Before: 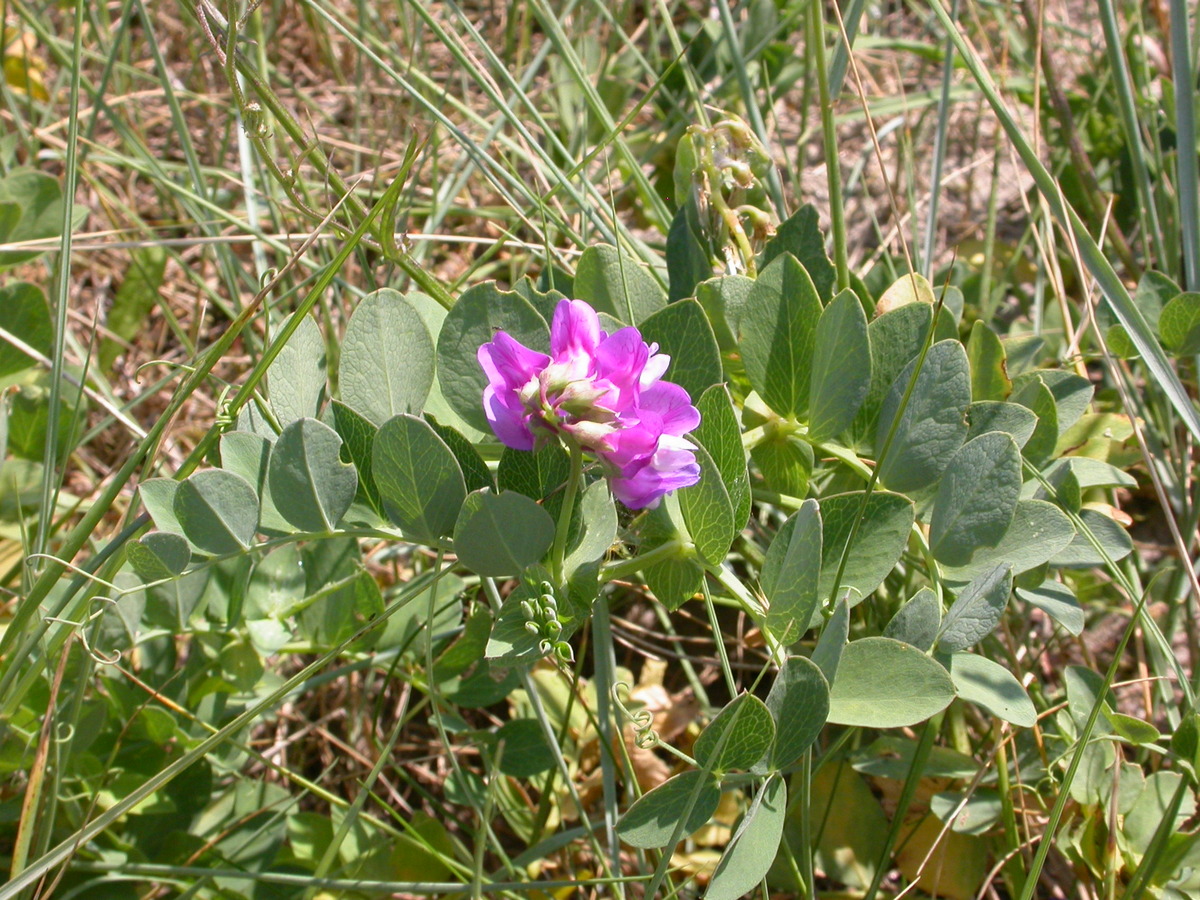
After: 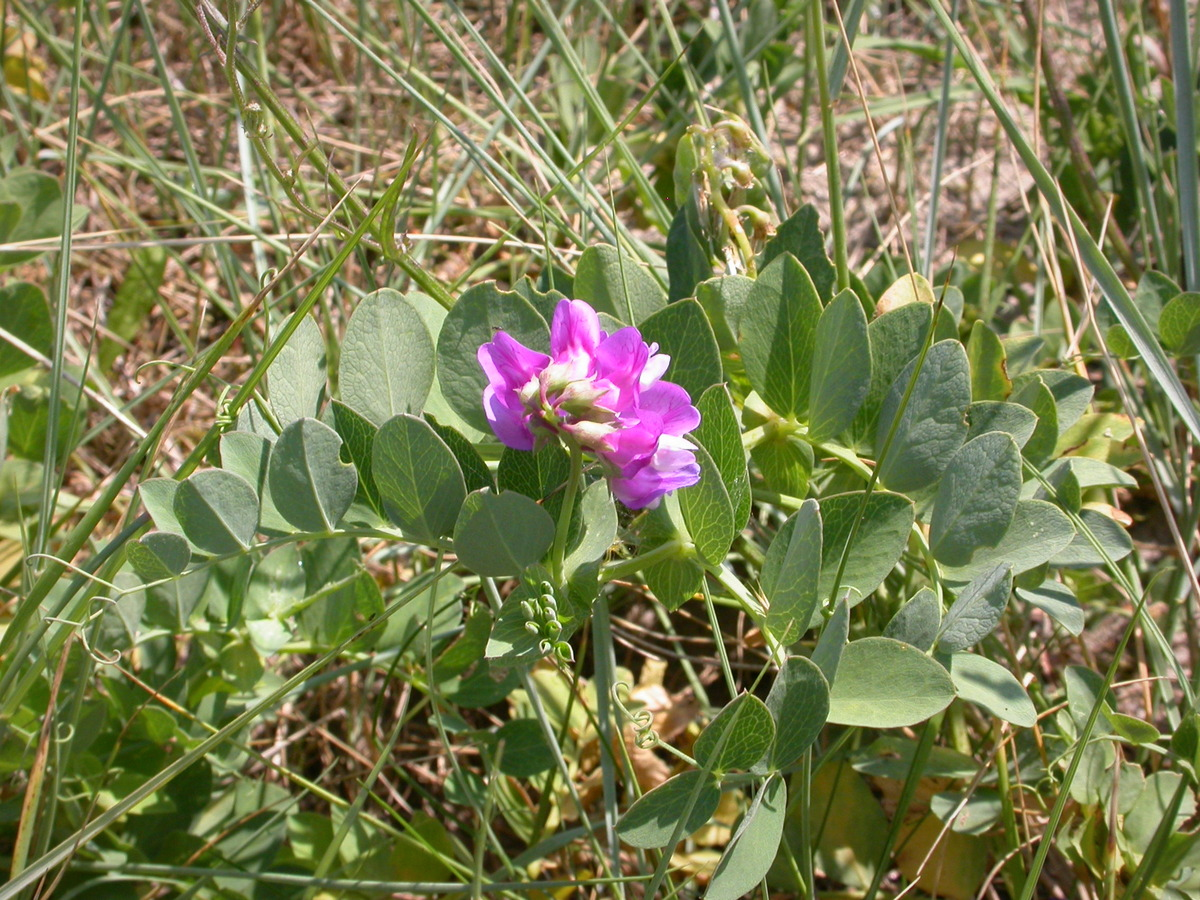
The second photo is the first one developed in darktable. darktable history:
vignetting: fall-off radius 99.21%, brightness -0.31, saturation -0.062, width/height ratio 1.342
